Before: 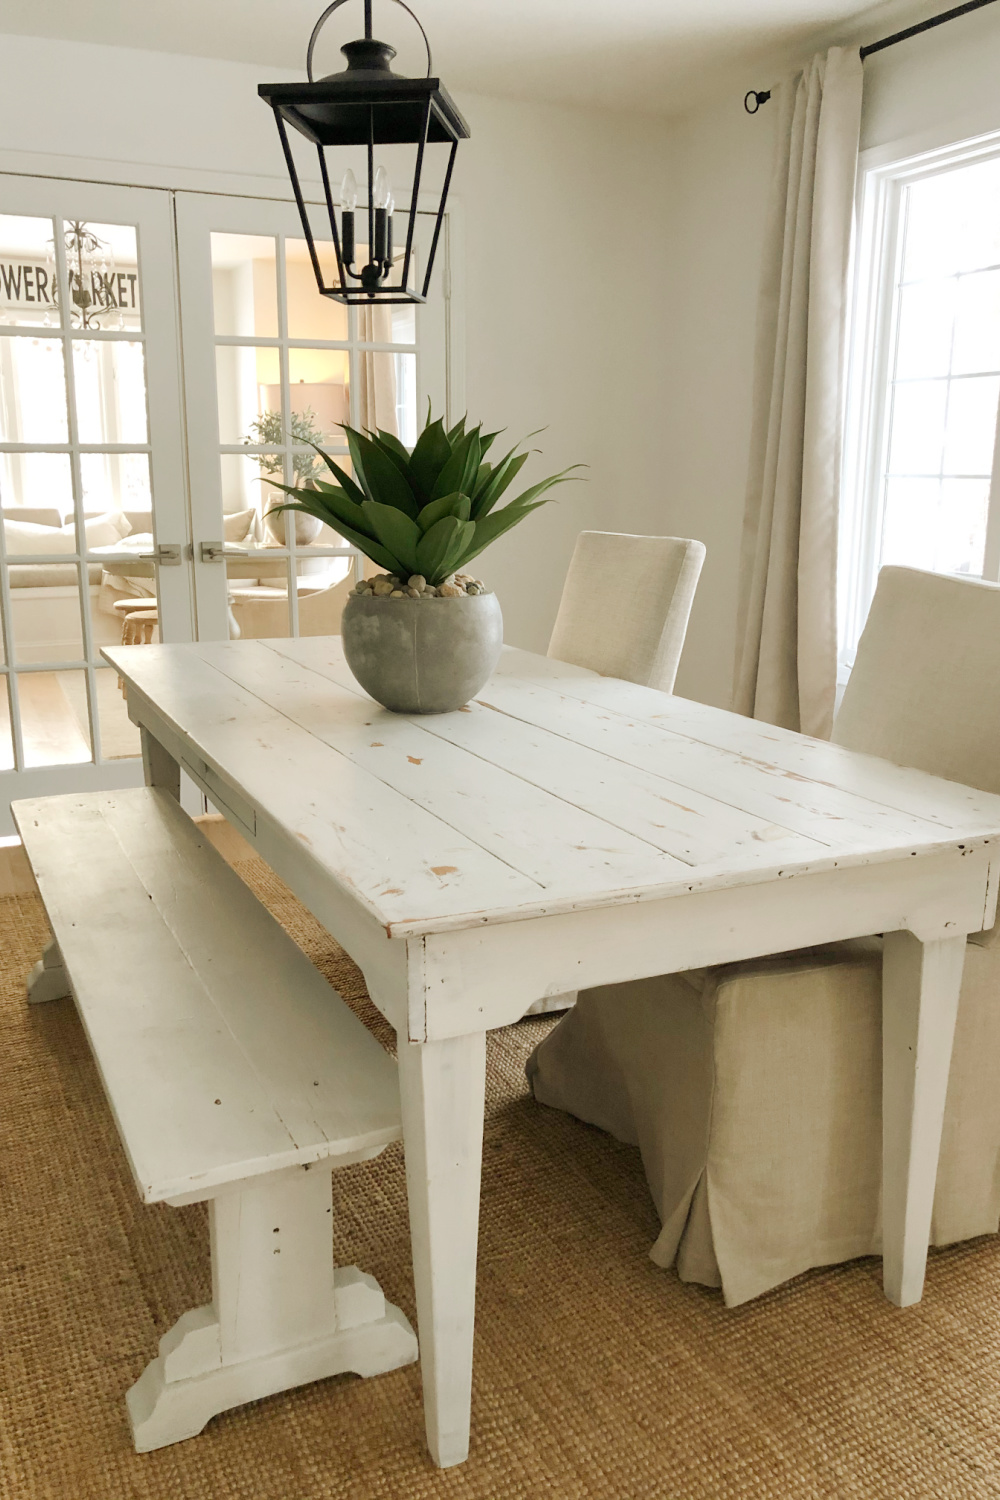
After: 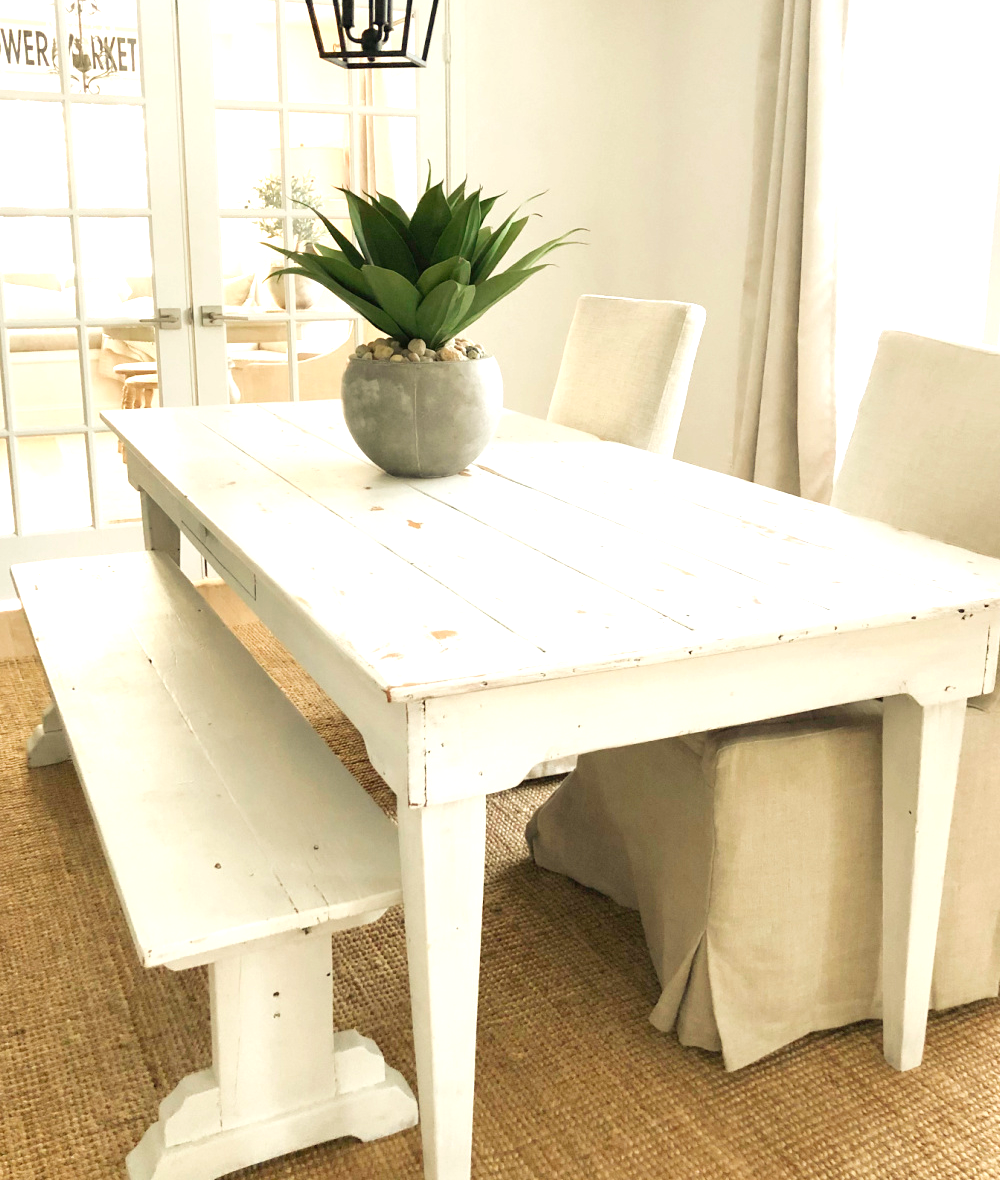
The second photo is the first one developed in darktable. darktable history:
exposure: black level correction 0, exposure 1 EV, compensate exposure bias true, compensate highlight preservation false
crop and rotate: top 15.774%, bottom 5.506%
